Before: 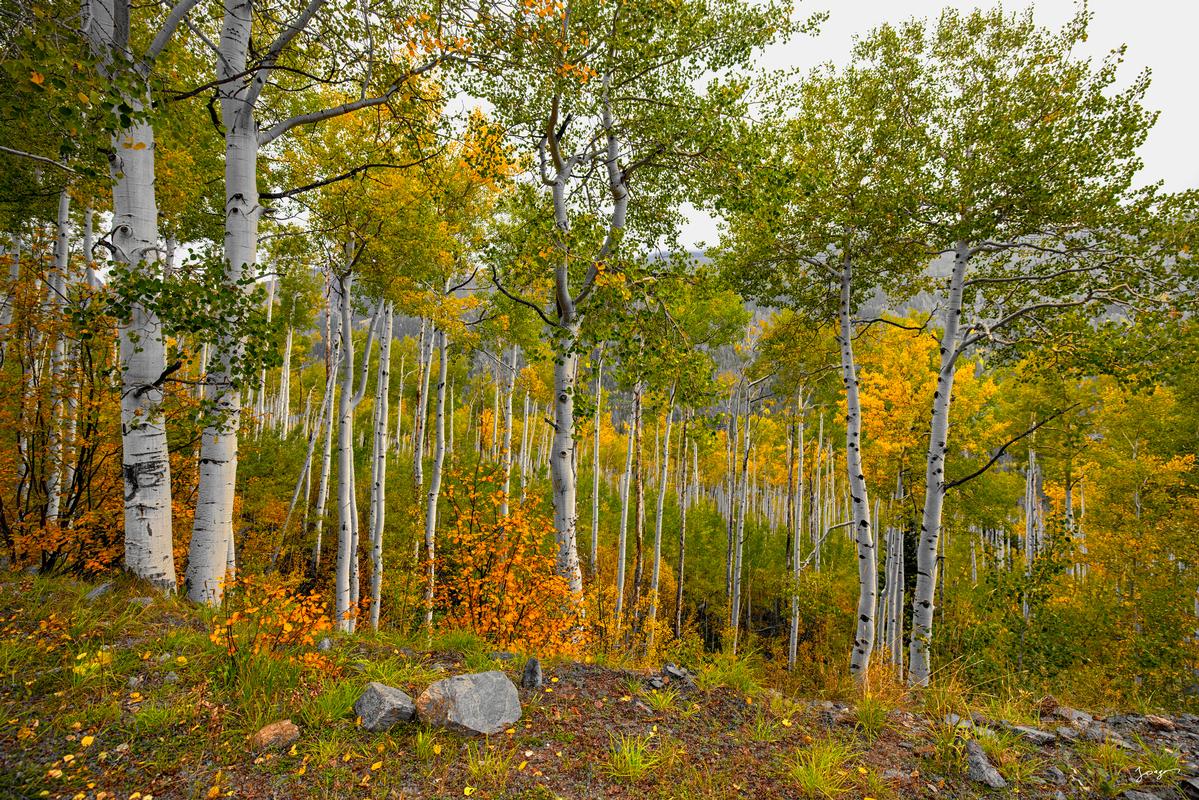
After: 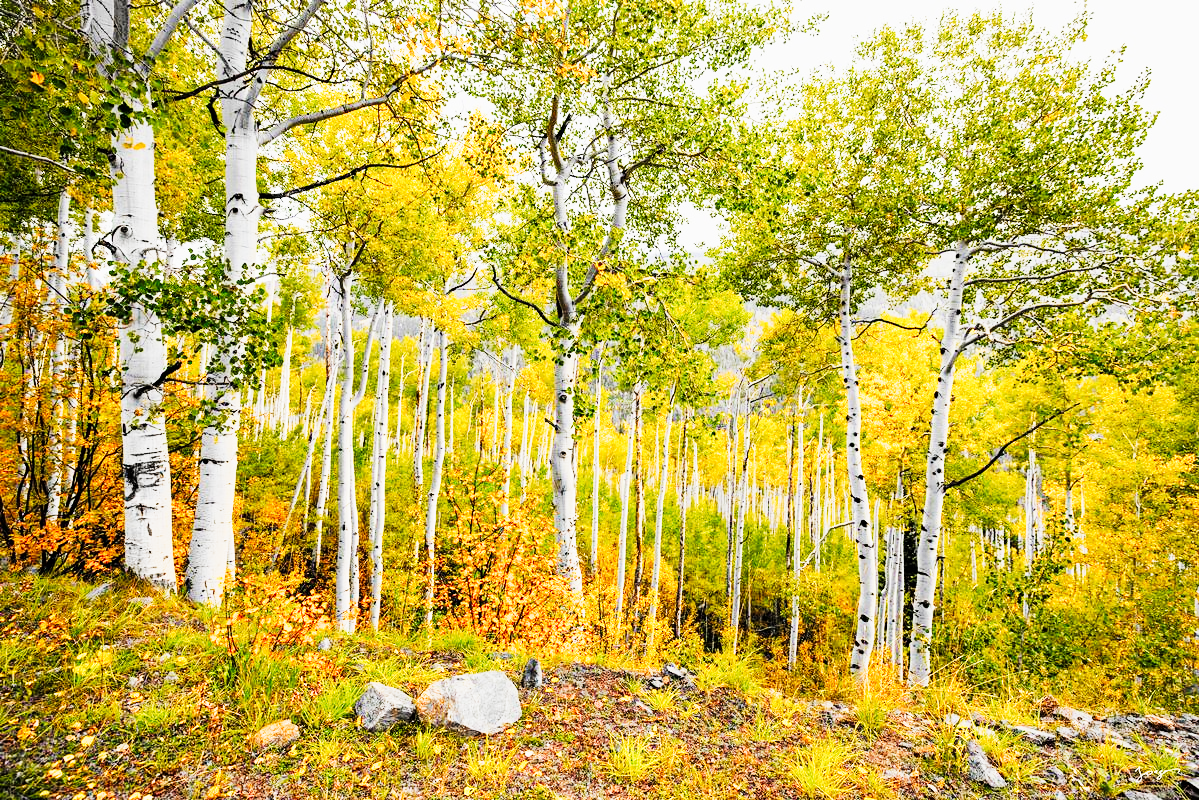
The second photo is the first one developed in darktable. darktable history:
filmic rgb: black relative exposure -7.65 EV, hardness 4.02, contrast 1.1, highlights saturation mix -30%
exposure: exposure 0.669 EV, compensate highlight preservation false
tone curve: curves: ch0 [(0, 0) (0.003, 0.003) (0.011, 0.013) (0.025, 0.029) (0.044, 0.052) (0.069, 0.081) (0.1, 0.116) (0.136, 0.158) (0.177, 0.207) (0.224, 0.268) (0.277, 0.373) (0.335, 0.465) (0.399, 0.565) (0.468, 0.674) (0.543, 0.79) (0.623, 0.853) (0.709, 0.918) (0.801, 0.956) (0.898, 0.977) (1, 1)], preserve colors none
